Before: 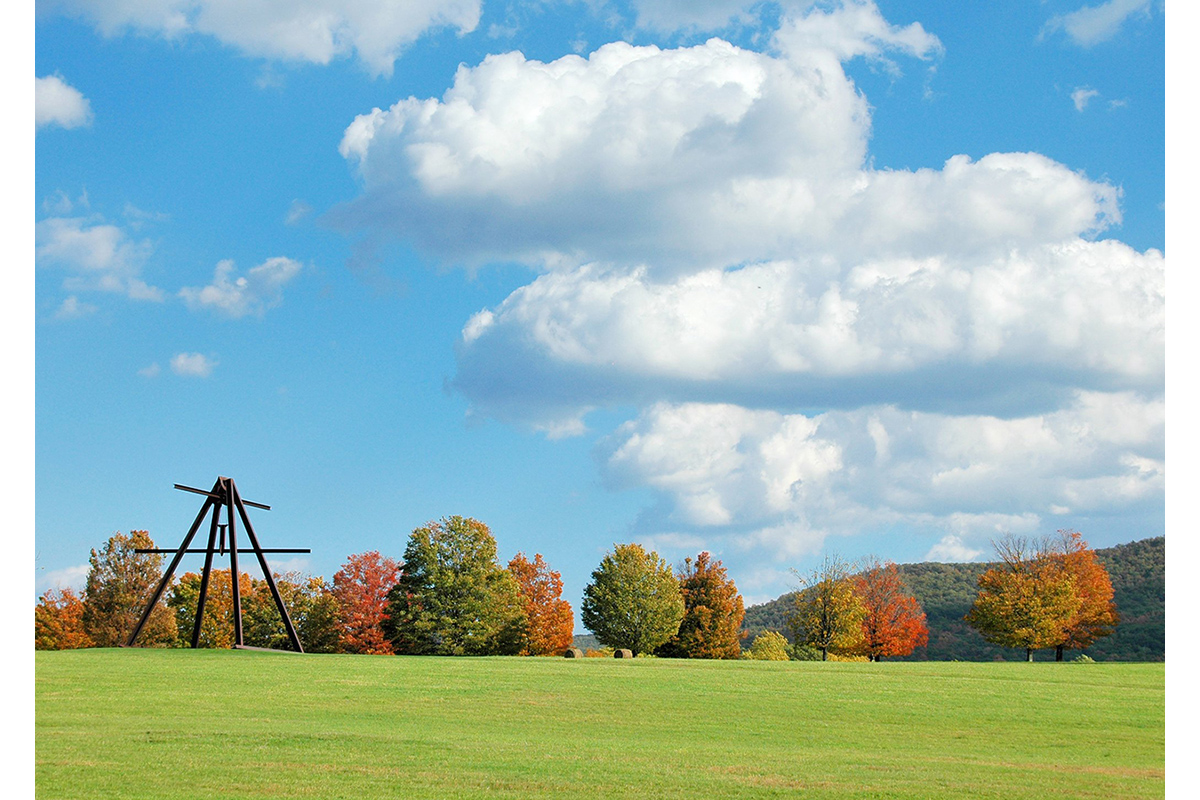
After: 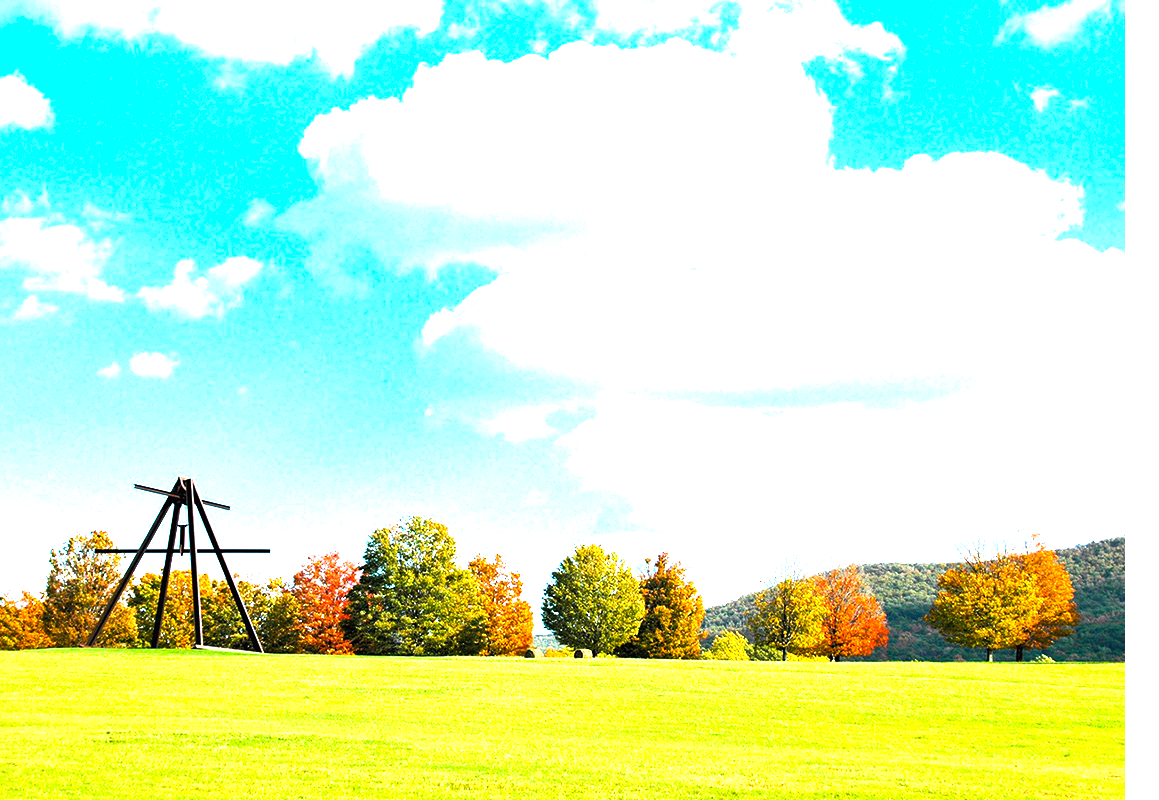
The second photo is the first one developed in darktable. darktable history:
color balance rgb: perceptual saturation grading › global saturation 20%, perceptual saturation grading › highlights -25.662%, perceptual saturation grading › shadows 25.356%, perceptual brilliance grading › global brilliance 29.946%, perceptual brilliance grading › highlights 50.677%, perceptual brilliance grading › mid-tones 49.528%, perceptual brilliance grading › shadows -22.587%, global vibrance 10.76%
crop and rotate: left 3.415%
color zones: curves: ch0 [(0, 0.5) (0.143, 0.5) (0.286, 0.456) (0.429, 0.5) (0.571, 0.5) (0.714, 0.5) (0.857, 0.5) (1, 0.5)]; ch1 [(0, 0.5) (0.143, 0.5) (0.286, 0.422) (0.429, 0.5) (0.571, 0.5) (0.714, 0.5) (0.857, 0.5) (1, 0.5)]
tone equalizer: -7 EV 0.203 EV, -6 EV 0.157 EV, -5 EV 0.083 EV, -4 EV 0.064 EV, -2 EV -0.034 EV, -1 EV -0.065 EV, +0 EV -0.045 EV, edges refinement/feathering 500, mask exposure compensation -1.57 EV, preserve details no
